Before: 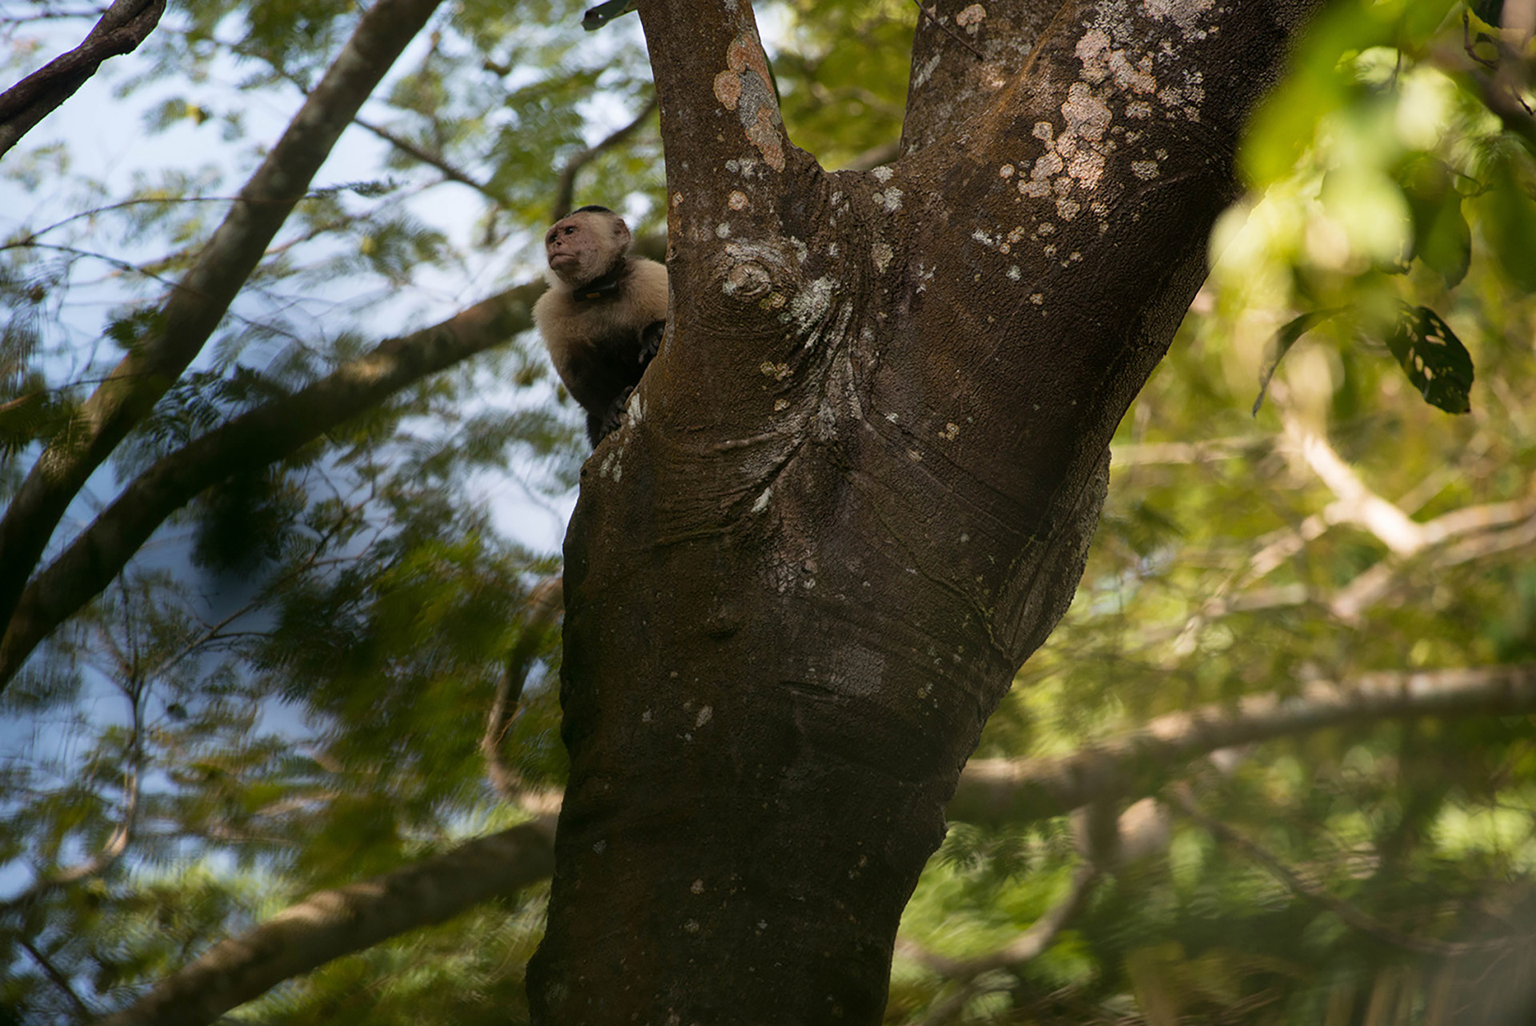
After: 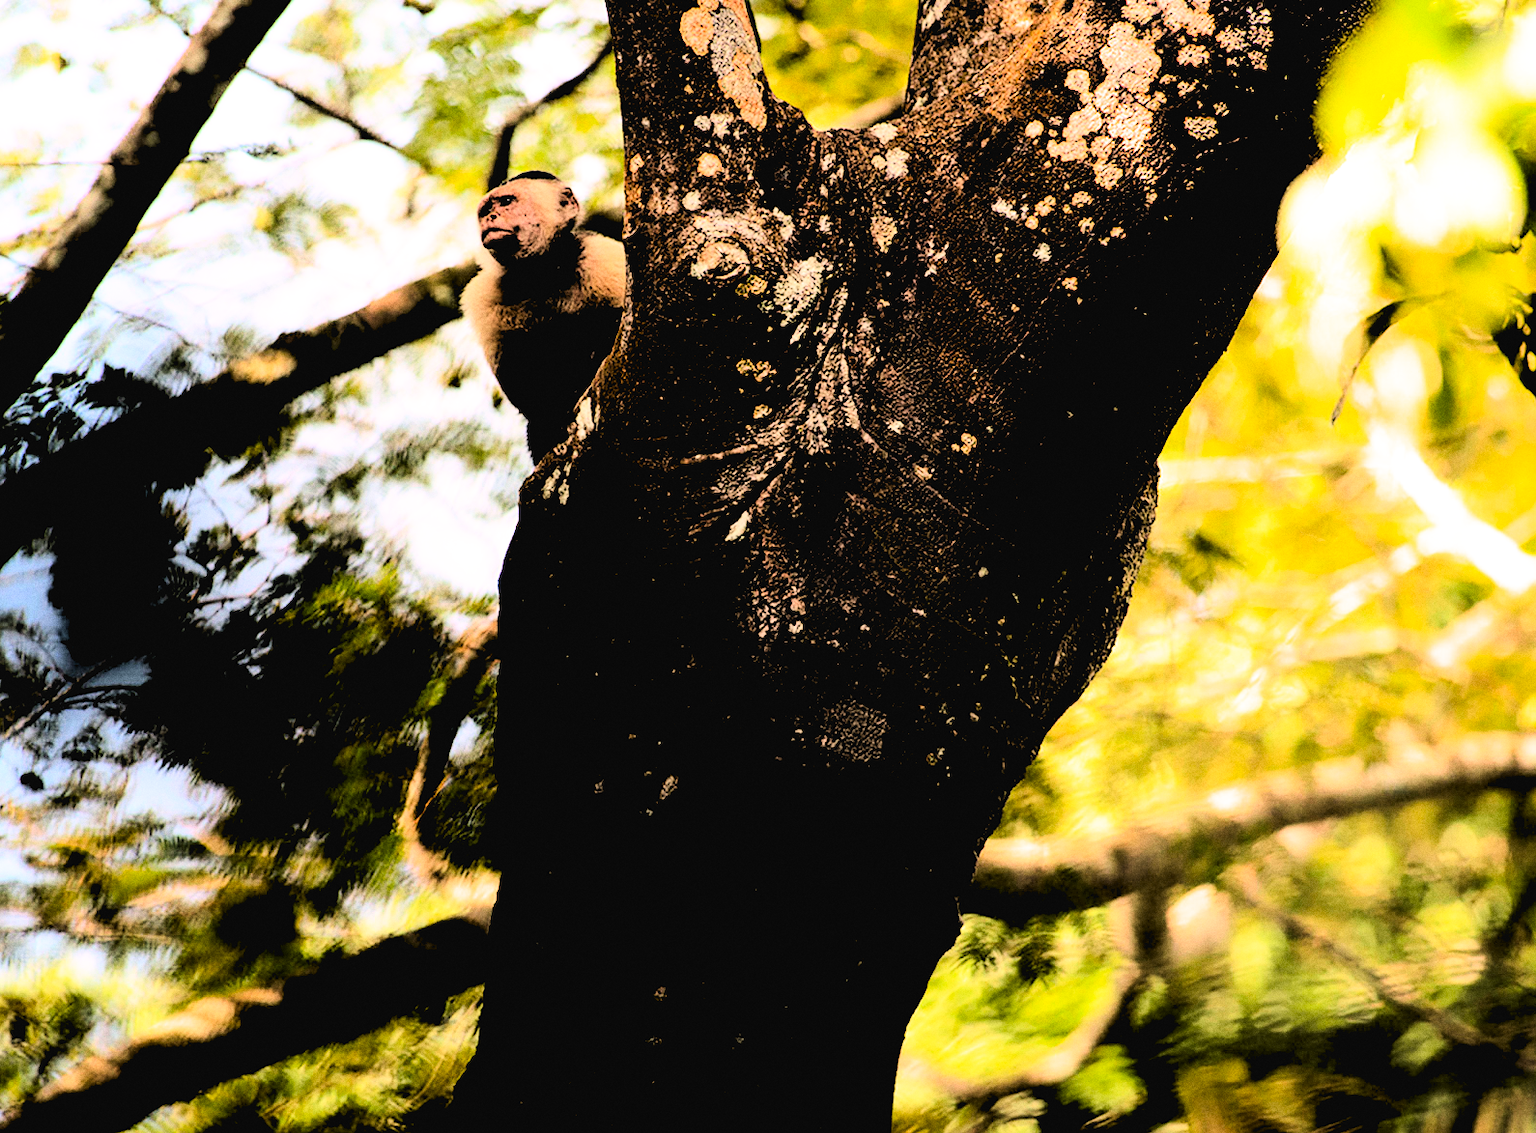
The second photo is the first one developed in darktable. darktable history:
crop: left 9.807%, top 6.259%, right 7.334%, bottom 2.177%
tone equalizer: -8 EV -0.75 EV, -7 EV -0.7 EV, -6 EV -0.6 EV, -5 EV -0.4 EV, -3 EV 0.4 EV, -2 EV 0.6 EV, -1 EV 0.7 EV, +0 EV 0.75 EV, edges refinement/feathering 500, mask exposure compensation -1.57 EV, preserve details no
contrast brightness saturation: contrast 0.23, brightness 0.1, saturation 0.29
grain: coarseness 0.47 ISO
white balance: red 1.127, blue 0.943
tone curve: curves: ch0 [(0, 0.026) (0.146, 0.158) (0.272, 0.34) (0.453, 0.627) (0.687, 0.829) (1, 1)], color space Lab, linked channels, preserve colors none
rgb levels: levels [[0.027, 0.429, 0.996], [0, 0.5, 1], [0, 0.5, 1]]
filmic rgb: black relative exposure -12.8 EV, white relative exposure 2.8 EV, threshold 3 EV, target black luminance 0%, hardness 8.54, latitude 70.41%, contrast 1.133, shadows ↔ highlights balance -0.395%, color science v4 (2020), enable highlight reconstruction true
